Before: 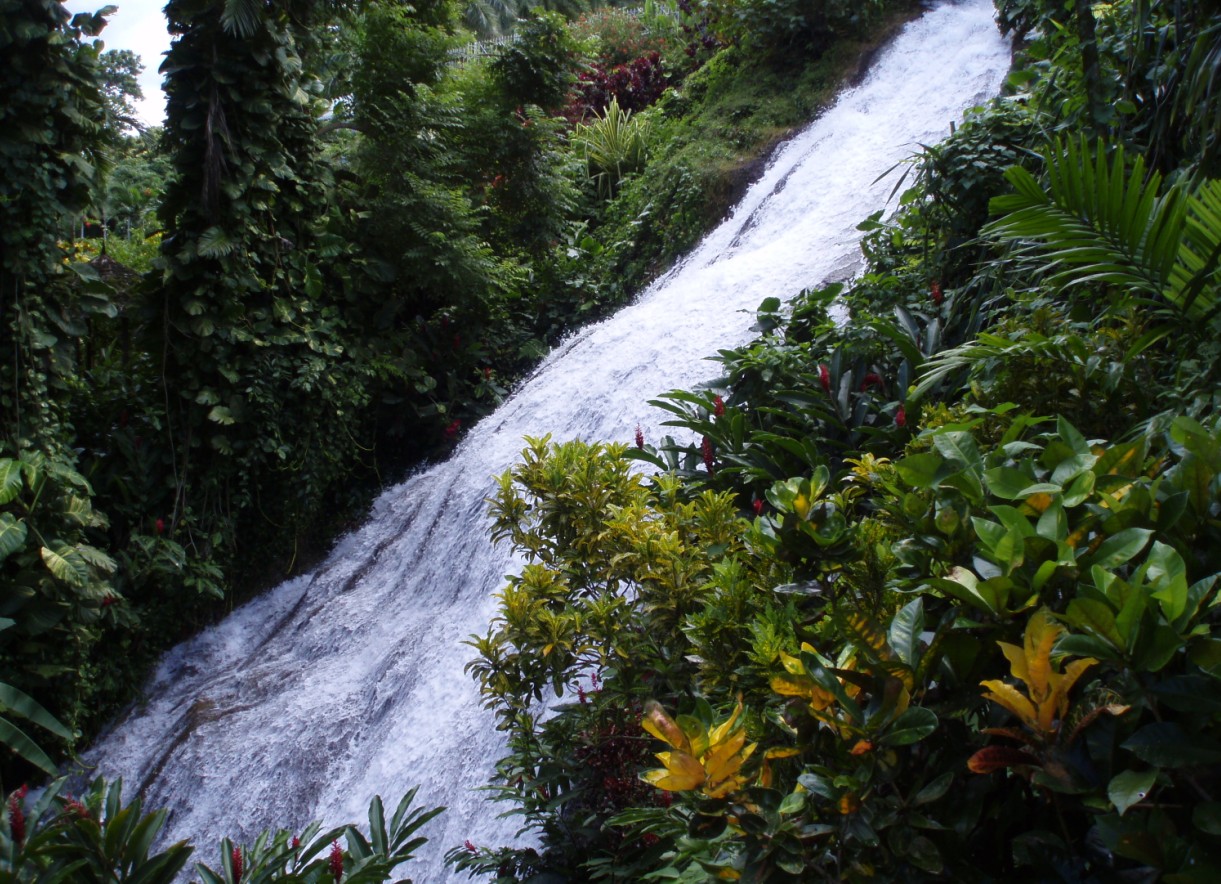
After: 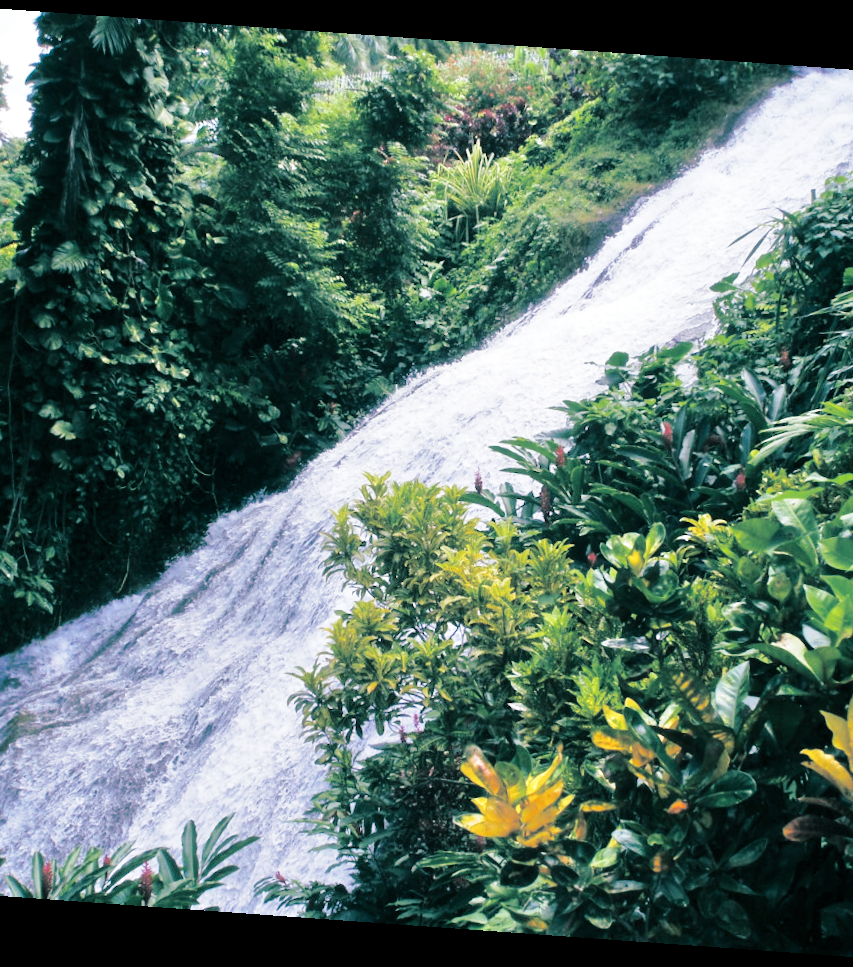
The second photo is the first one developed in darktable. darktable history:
base curve: curves: ch0 [(0, 0) (0.204, 0.334) (0.55, 0.733) (1, 1)], preserve colors none
tone equalizer: -7 EV 0.15 EV, -6 EV 0.6 EV, -5 EV 1.15 EV, -4 EV 1.33 EV, -3 EV 1.15 EV, -2 EV 0.6 EV, -1 EV 0.15 EV, mask exposure compensation -0.5 EV
split-toning: shadows › hue 183.6°, shadows › saturation 0.52, highlights › hue 0°, highlights › saturation 0
crop and rotate: left 15.055%, right 18.278%
rotate and perspective: rotation 4.1°, automatic cropping off
